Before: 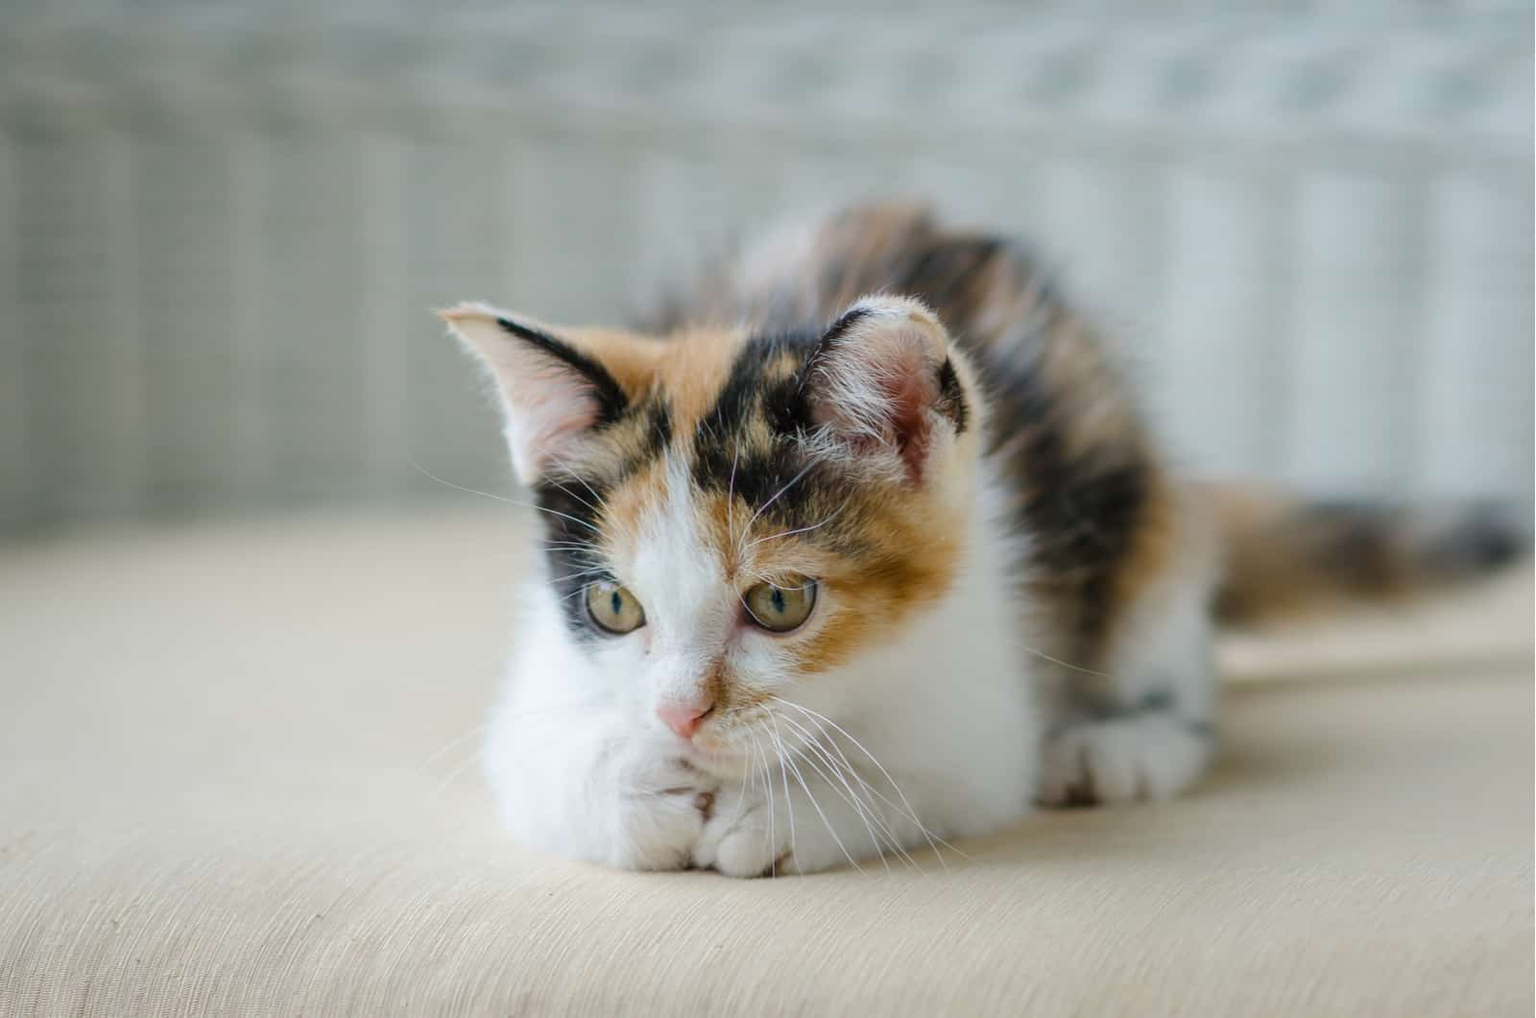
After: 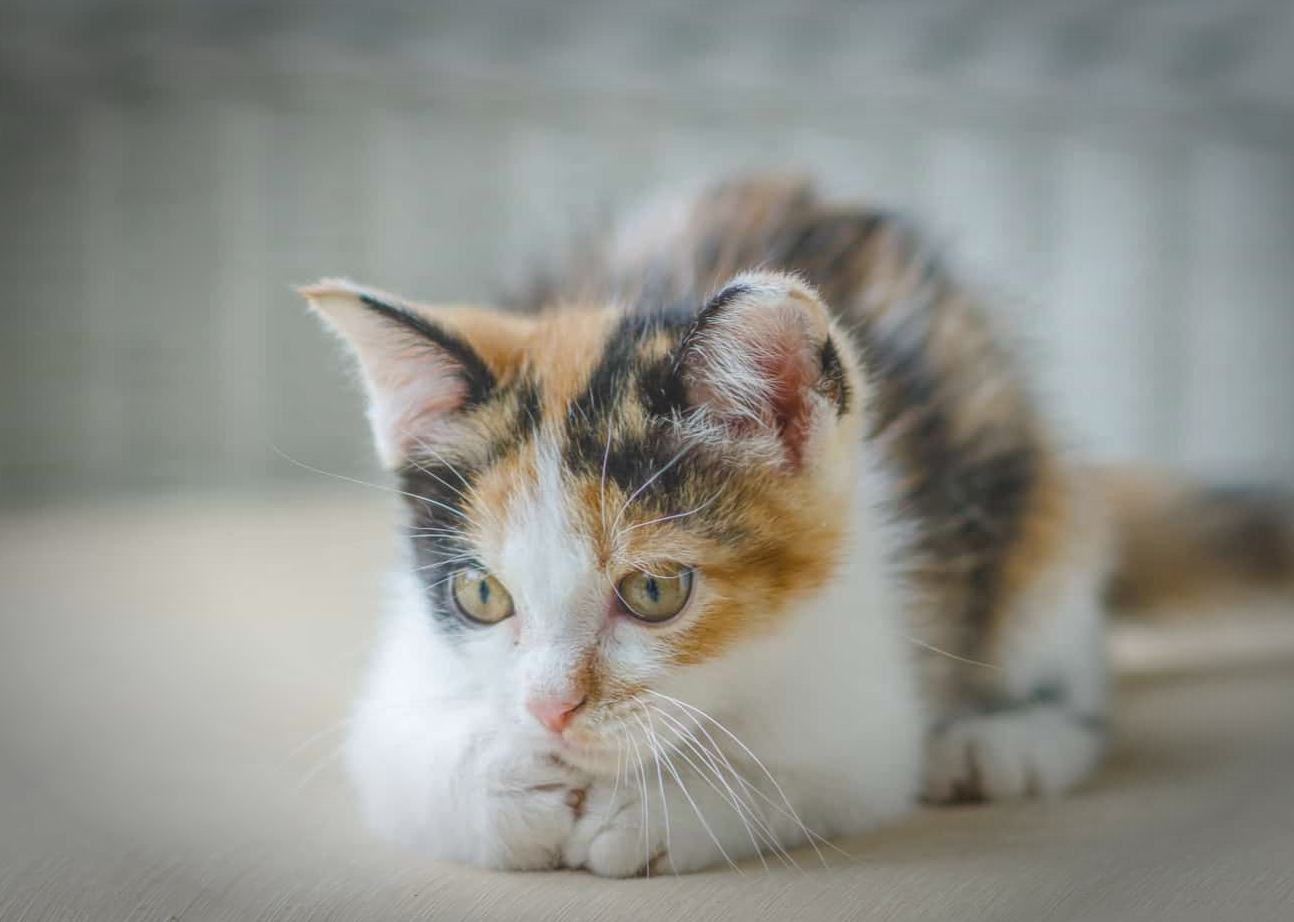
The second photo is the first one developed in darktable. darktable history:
crop: left 9.929%, top 3.475%, right 9.188%, bottom 9.529%
vignetting: fall-off start 70.97%, brightness -0.584, saturation -0.118, width/height ratio 1.333
local contrast: highlights 73%, shadows 15%, midtone range 0.197
